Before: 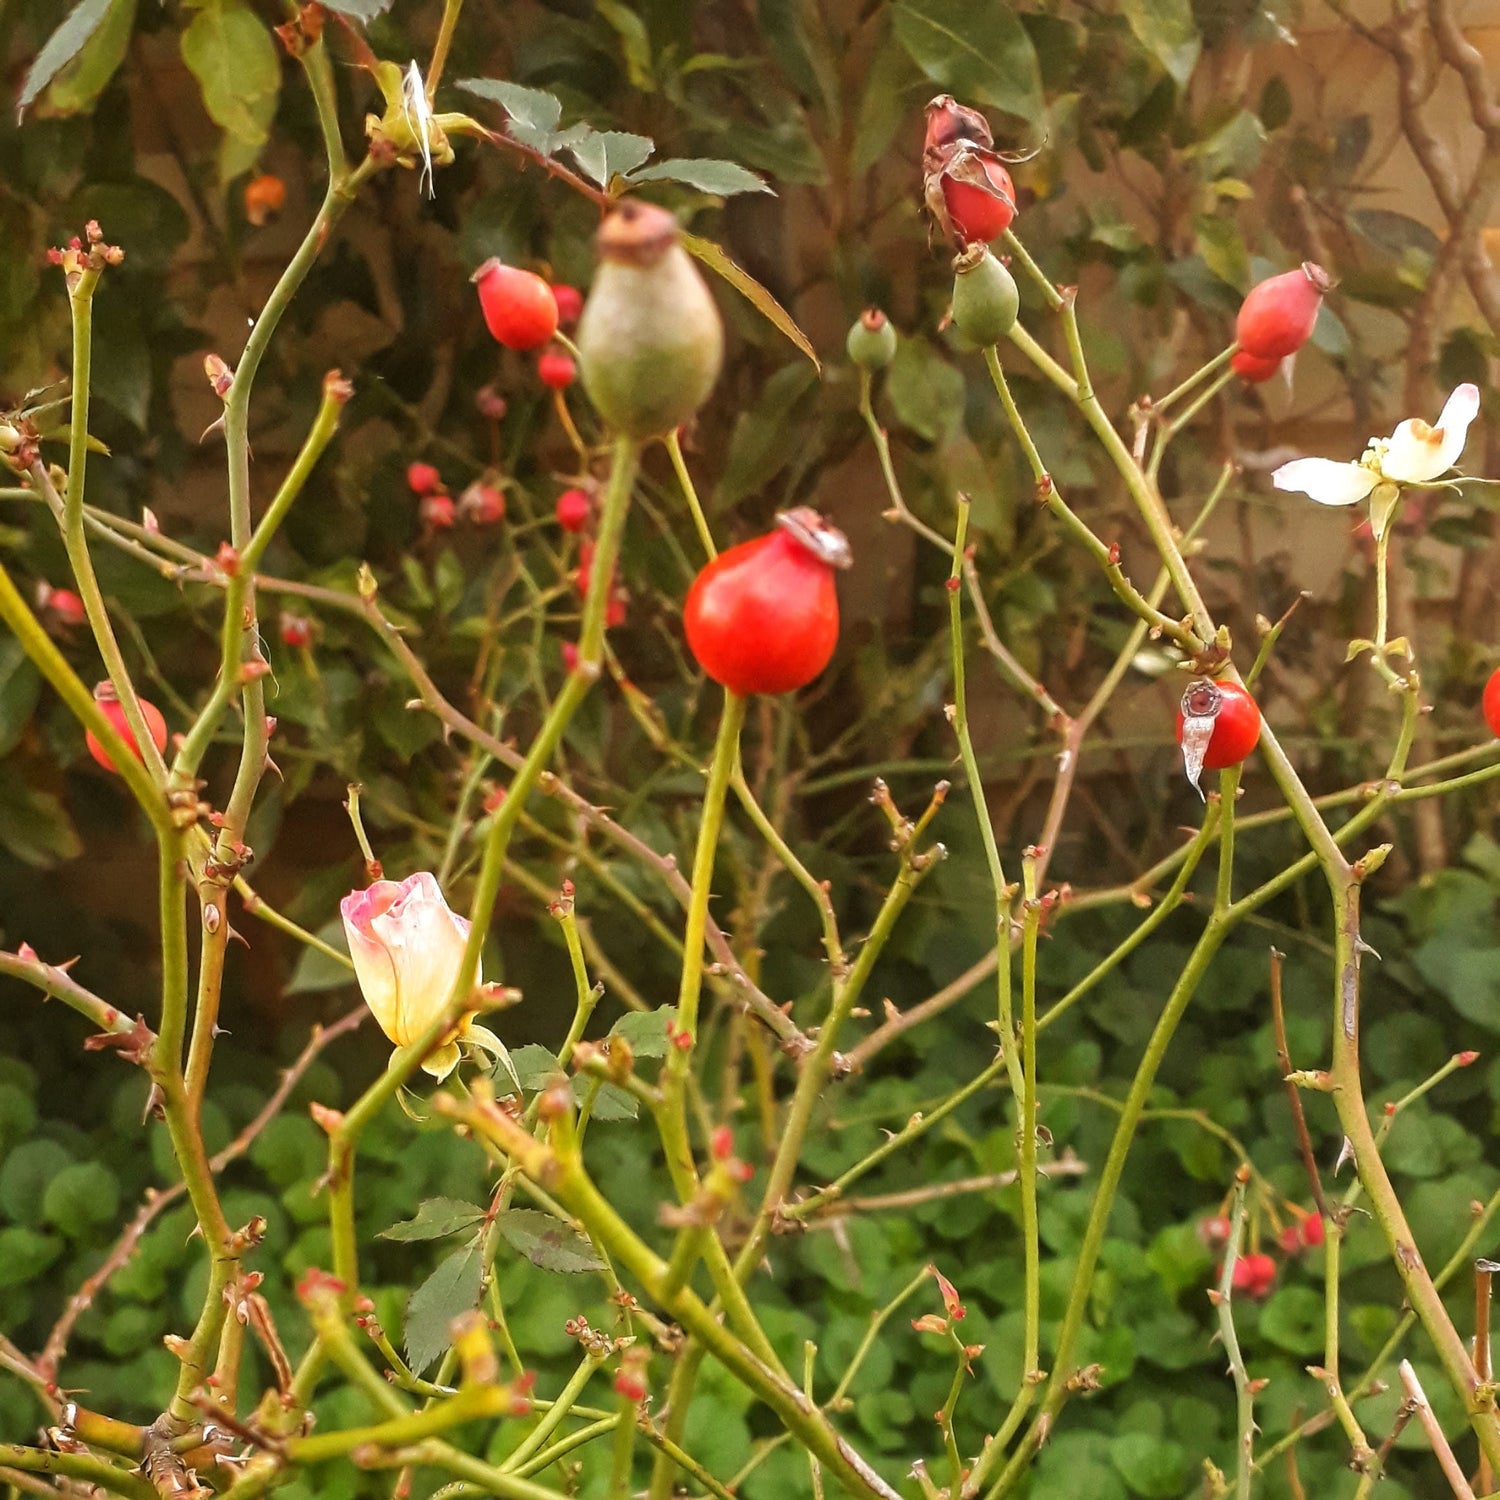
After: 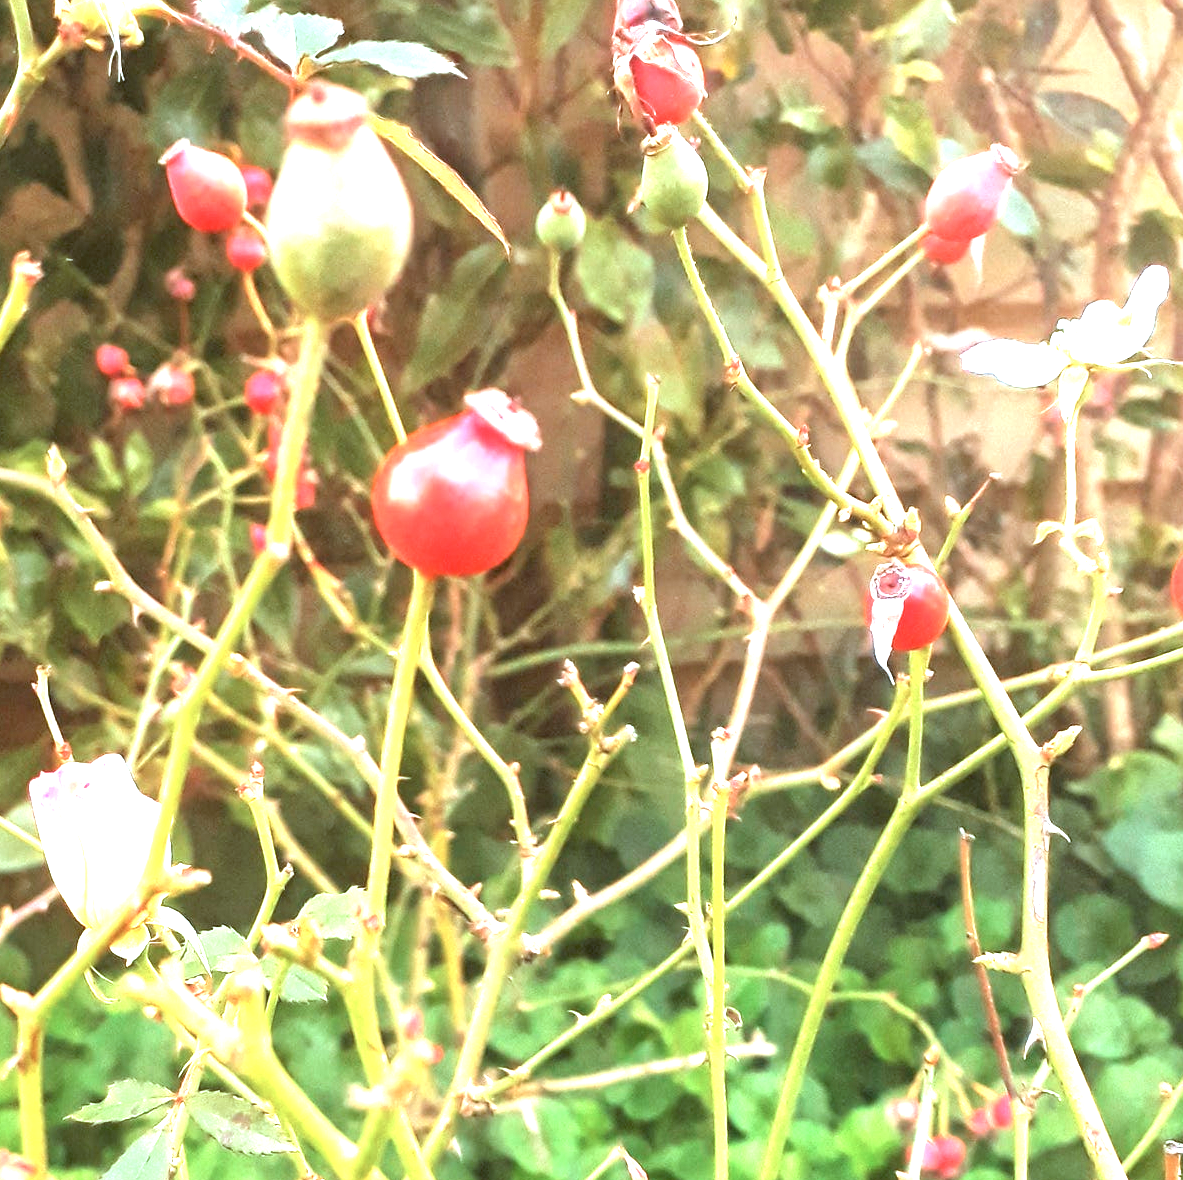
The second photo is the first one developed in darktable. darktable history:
crop and rotate: left 20.74%, top 7.912%, right 0.375%, bottom 13.378%
color correction: highlights a* -9.35, highlights b* -23.15
exposure: exposure 2 EV, compensate highlight preservation false
